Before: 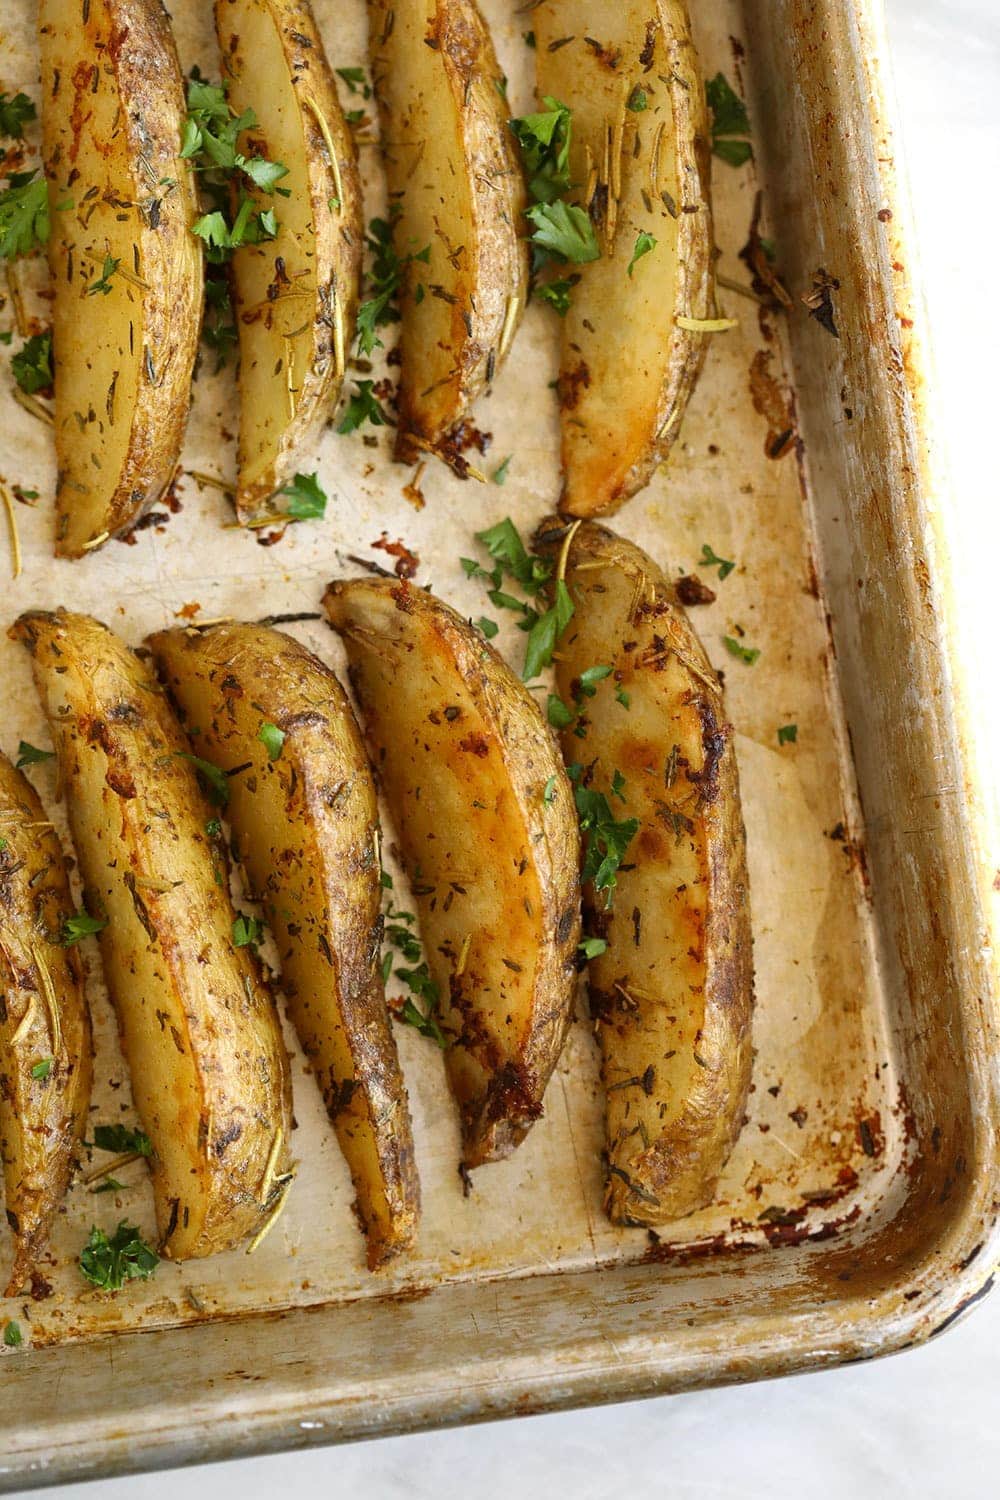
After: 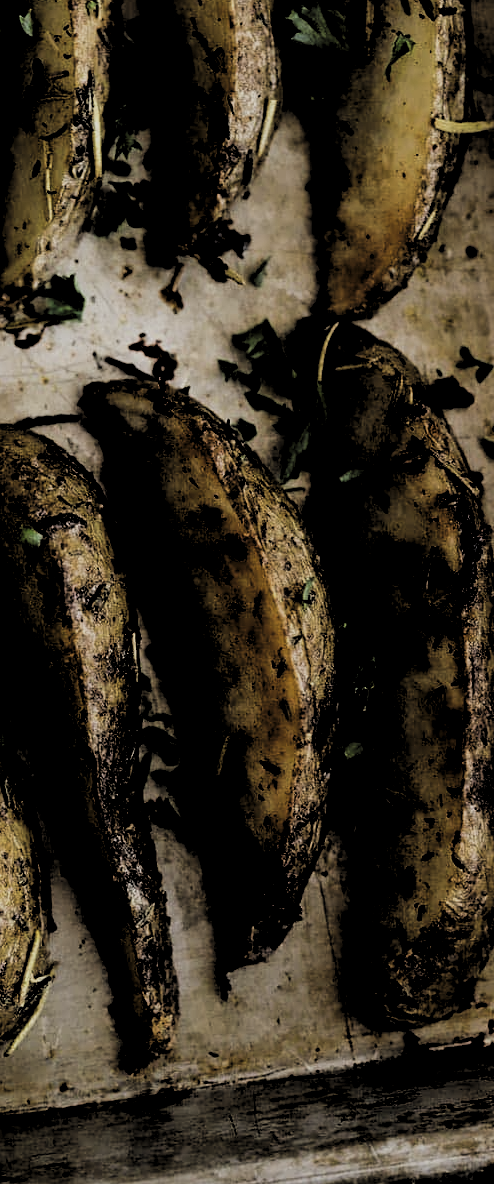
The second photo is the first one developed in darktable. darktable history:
levels: levels [0.514, 0.759, 1]
crop and rotate: angle 0.023°, left 24.198%, top 13.241%, right 26.362%, bottom 7.744%
filmic rgb: black relative exposure -5 EV, white relative exposure 3.54 EV, threshold 5.96 EV, hardness 3.18, contrast 1.396, highlights saturation mix -49.25%, enable highlight reconstruction true
